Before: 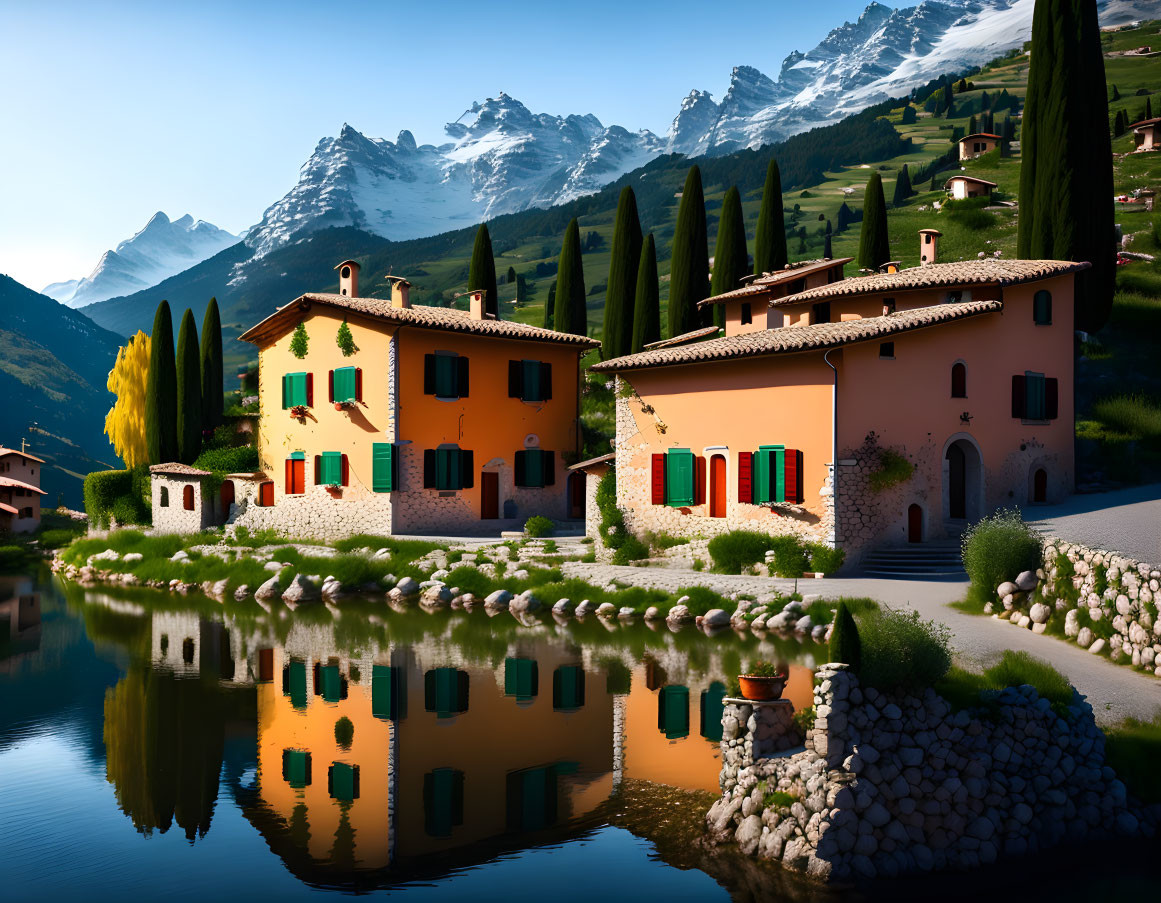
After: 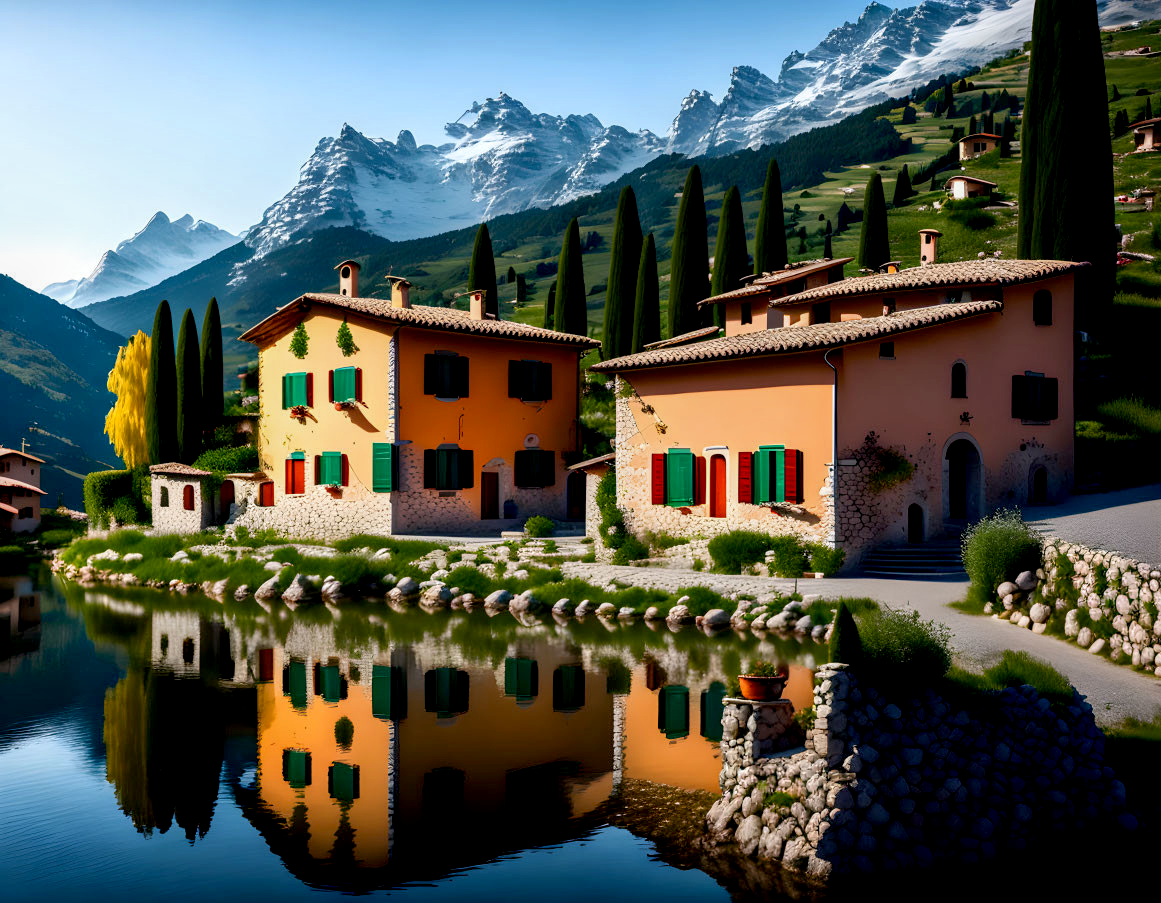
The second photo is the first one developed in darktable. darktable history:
local contrast: on, module defaults
exposure: black level correction 0.009, exposure 0.014 EV, compensate highlight preservation false
